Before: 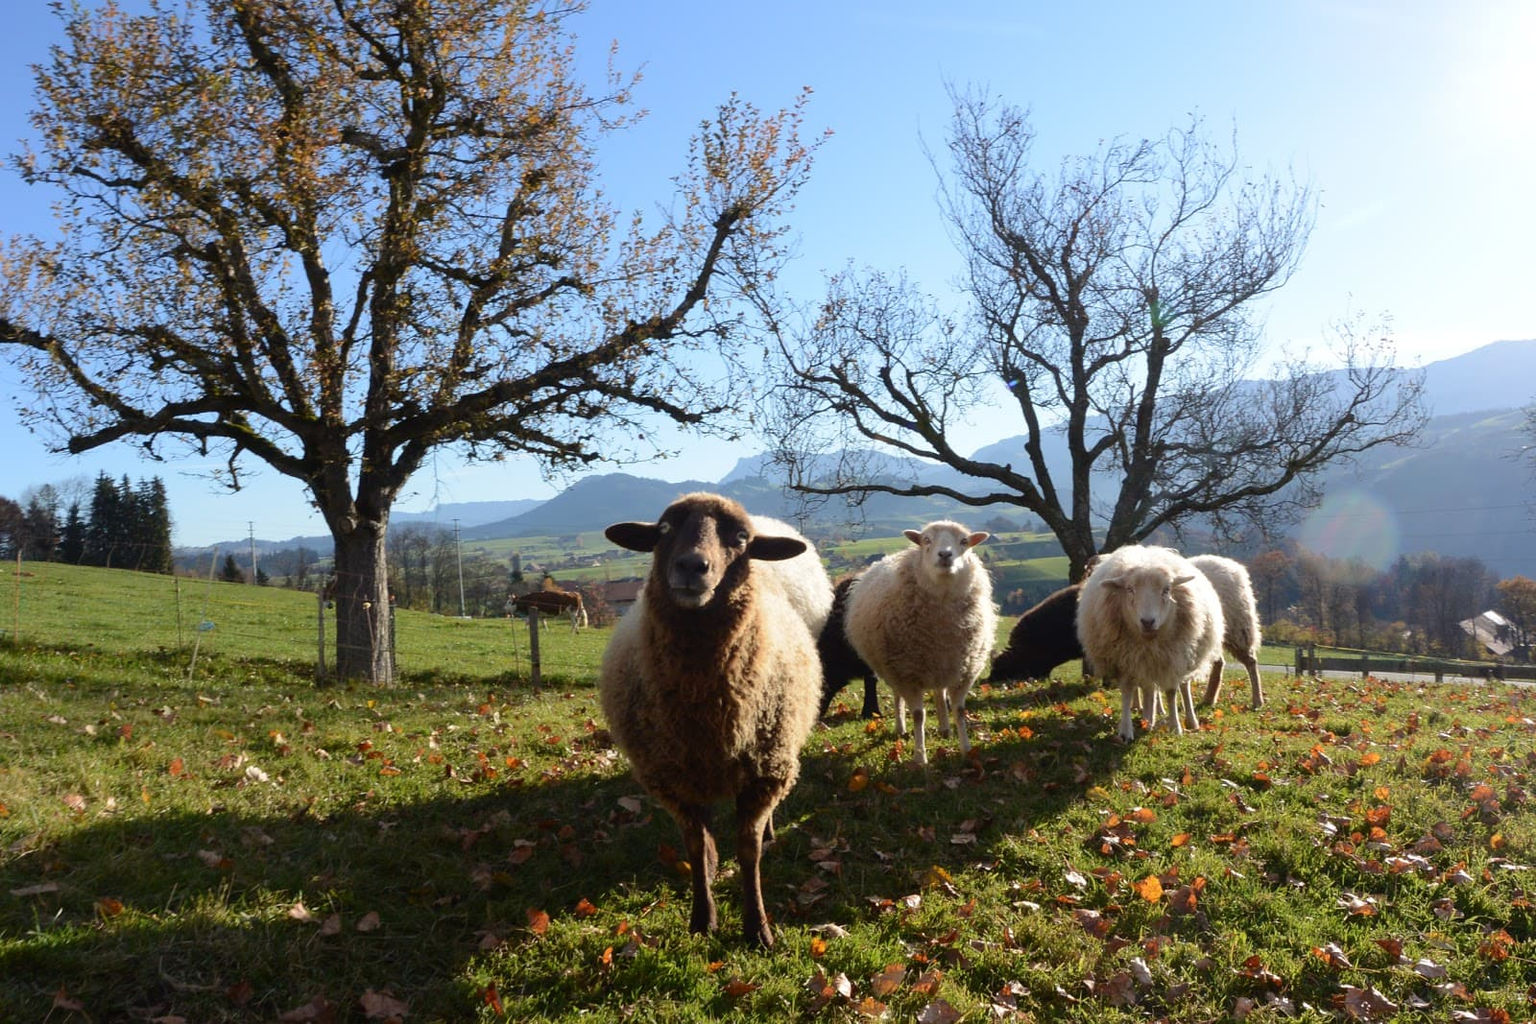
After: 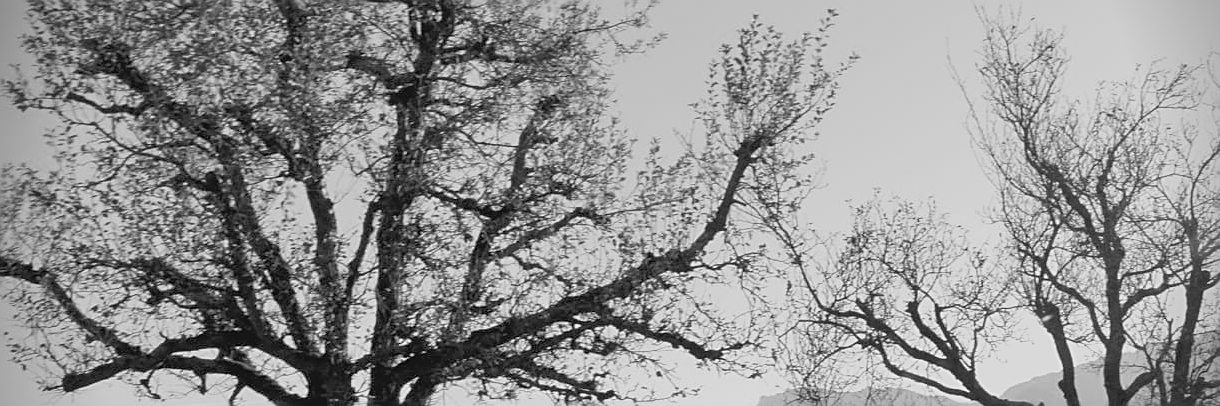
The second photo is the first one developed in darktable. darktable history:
lowpass: radius 0.1, contrast 0.85, saturation 1.1, unbound 0
exposure: black level correction 0.005, exposure 0.286 EV, compensate highlight preservation false
crop: left 0.579%, top 7.627%, right 23.167%, bottom 54.275%
vignetting: fall-off start 88.03%, fall-off radius 24.9%
monochrome: a -92.57, b 58.91
tone equalizer: -8 EV 1 EV, -7 EV 1 EV, -6 EV 1 EV, -5 EV 1 EV, -4 EV 1 EV, -3 EV 0.75 EV, -2 EV 0.5 EV, -1 EV 0.25 EV
color calibration: output gray [0.21, 0.42, 0.37, 0], gray › normalize channels true, illuminant same as pipeline (D50), adaptation XYZ, x 0.346, y 0.359, gamut compression 0
sharpen: on, module defaults
